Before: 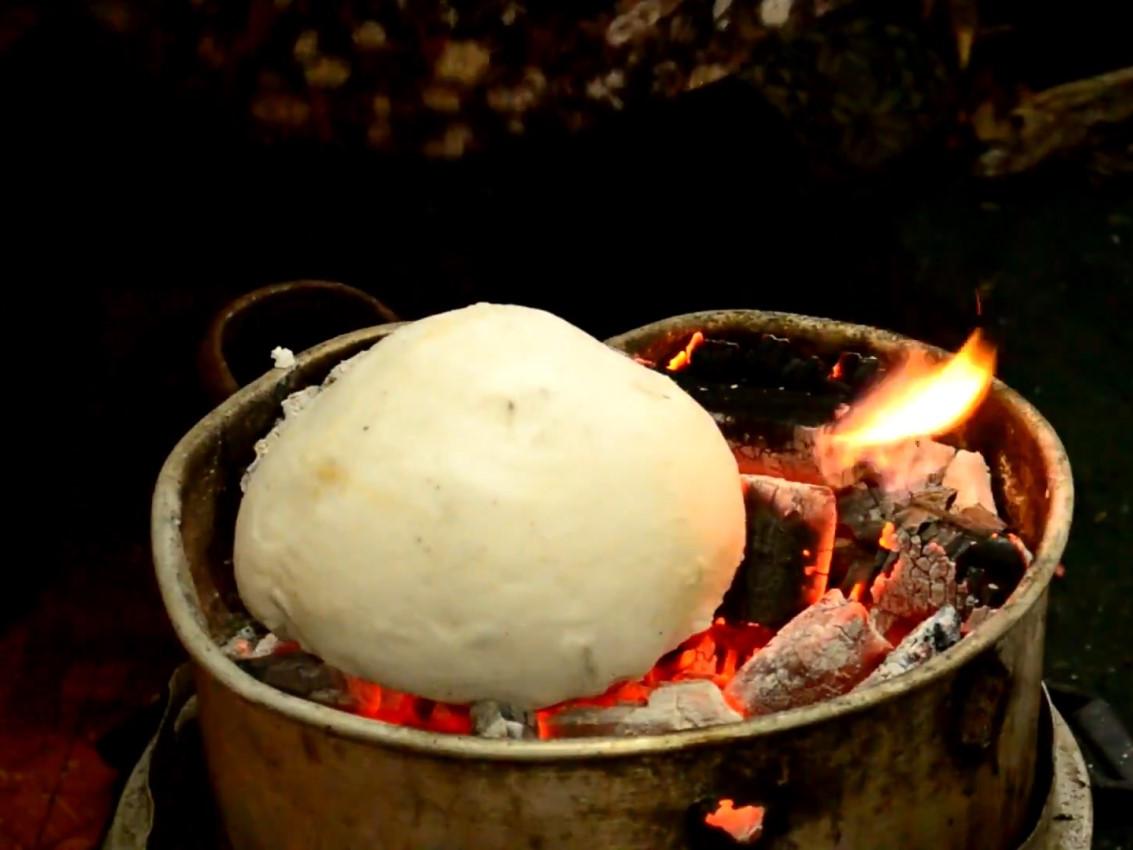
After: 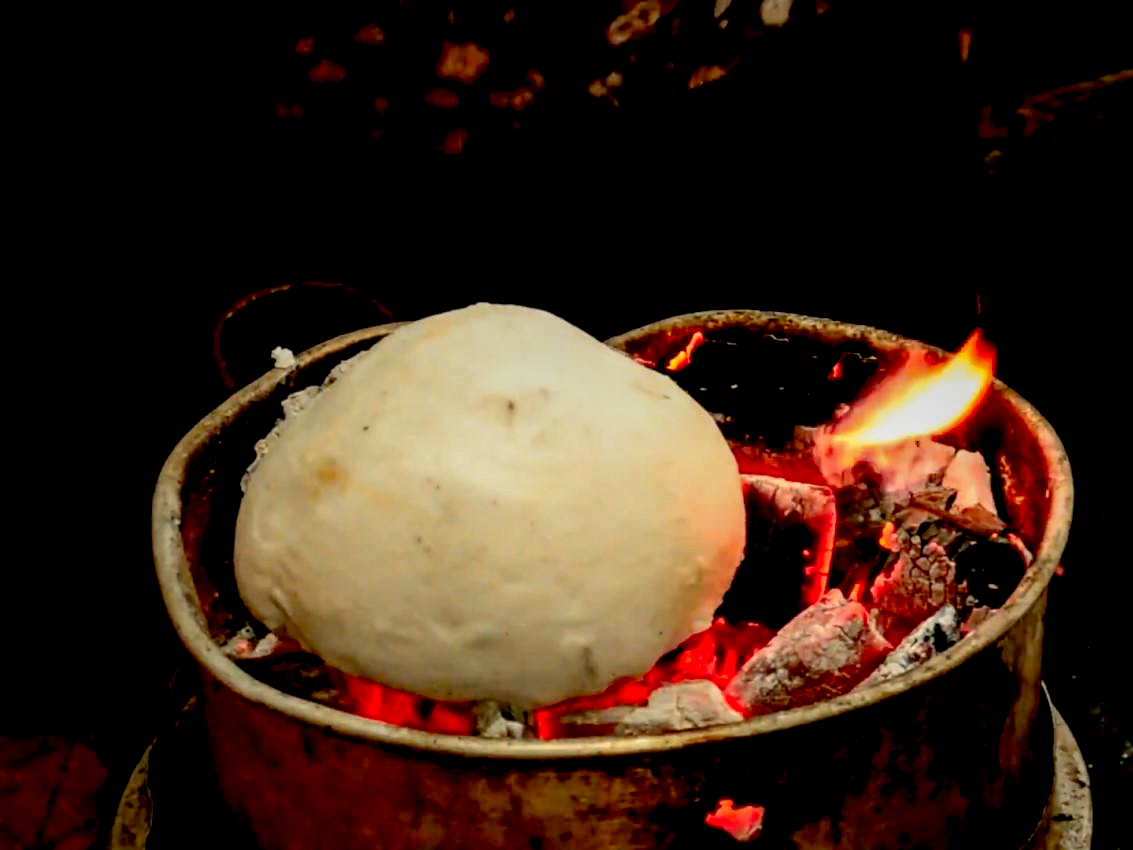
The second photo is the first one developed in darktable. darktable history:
exposure: black level correction 0.029, exposure -0.073 EV, compensate highlight preservation false
local contrast: detail 130%
color zones: curves: ch1 [(0.309, 0.524) (0.41, 0.329) (0.508, 0.509)]; ch2 [(0.25, 0.457) (0.75, 0.5)]
